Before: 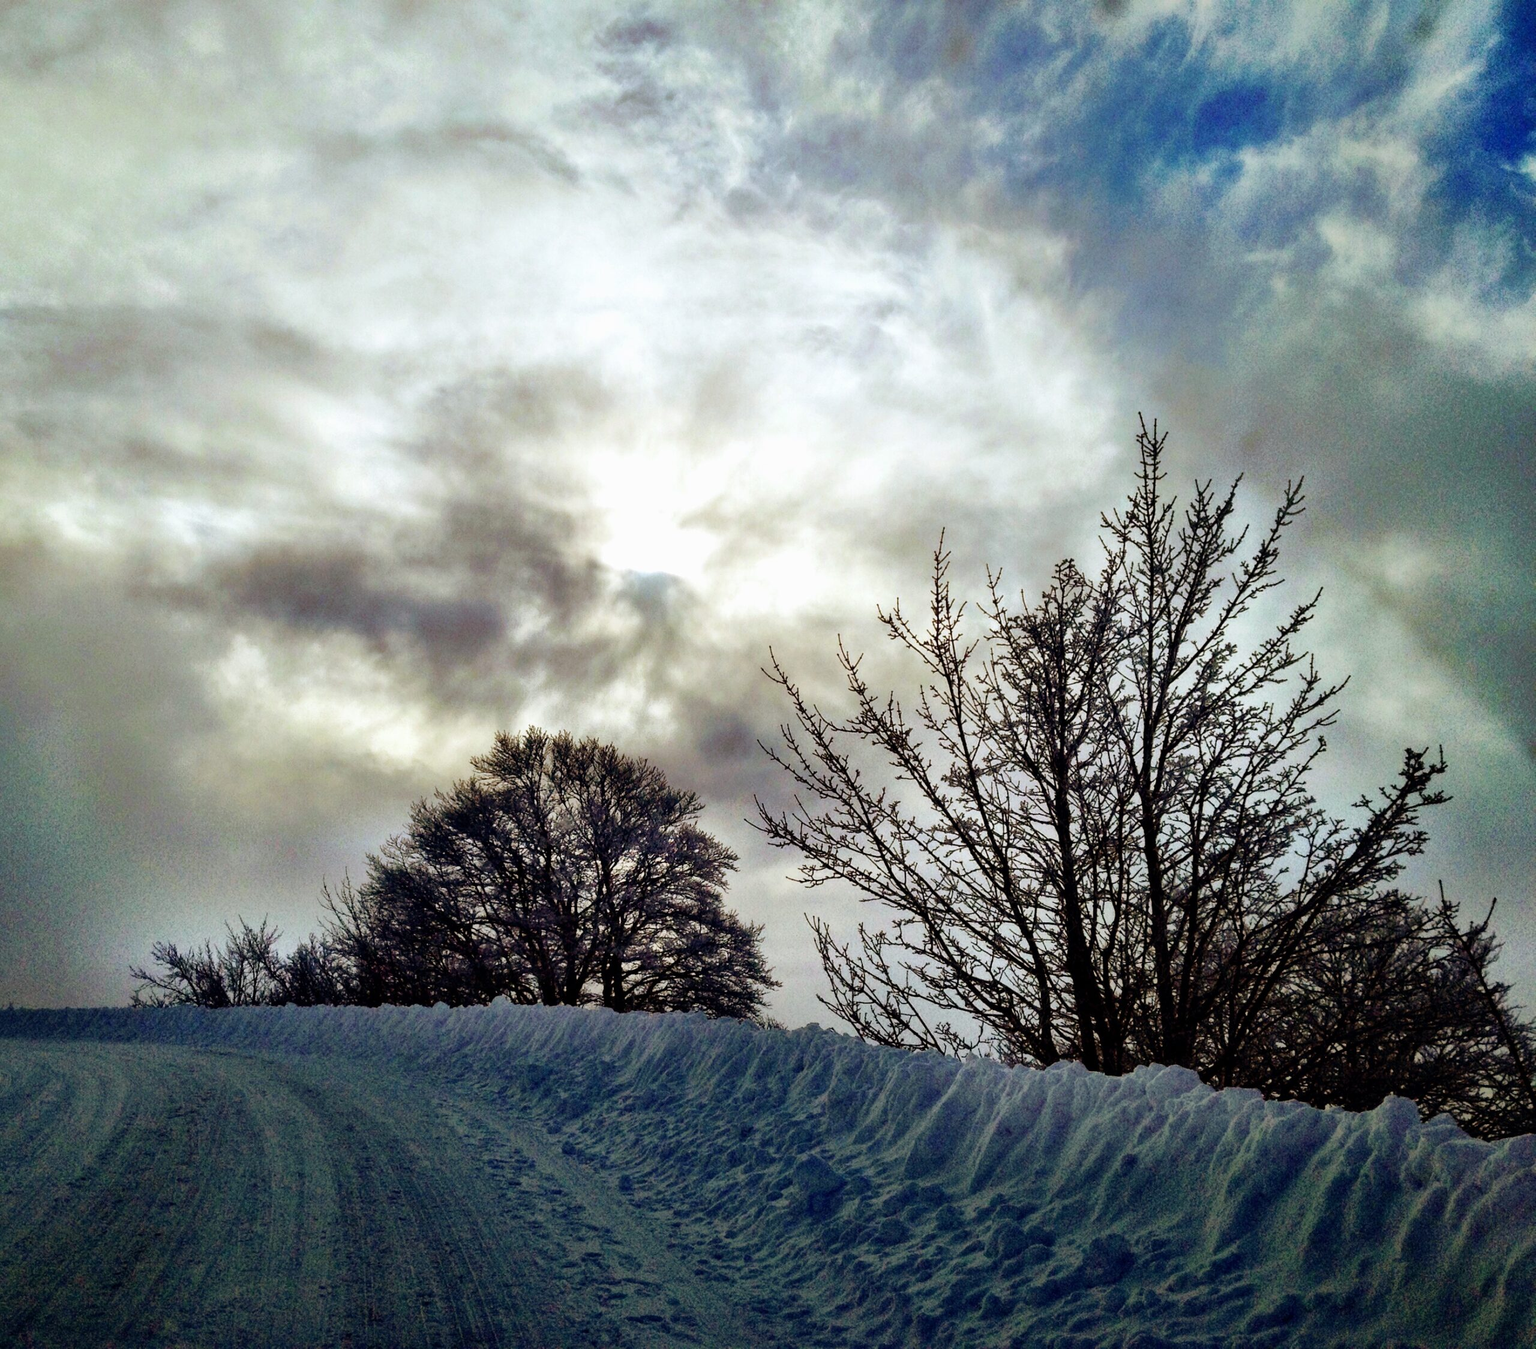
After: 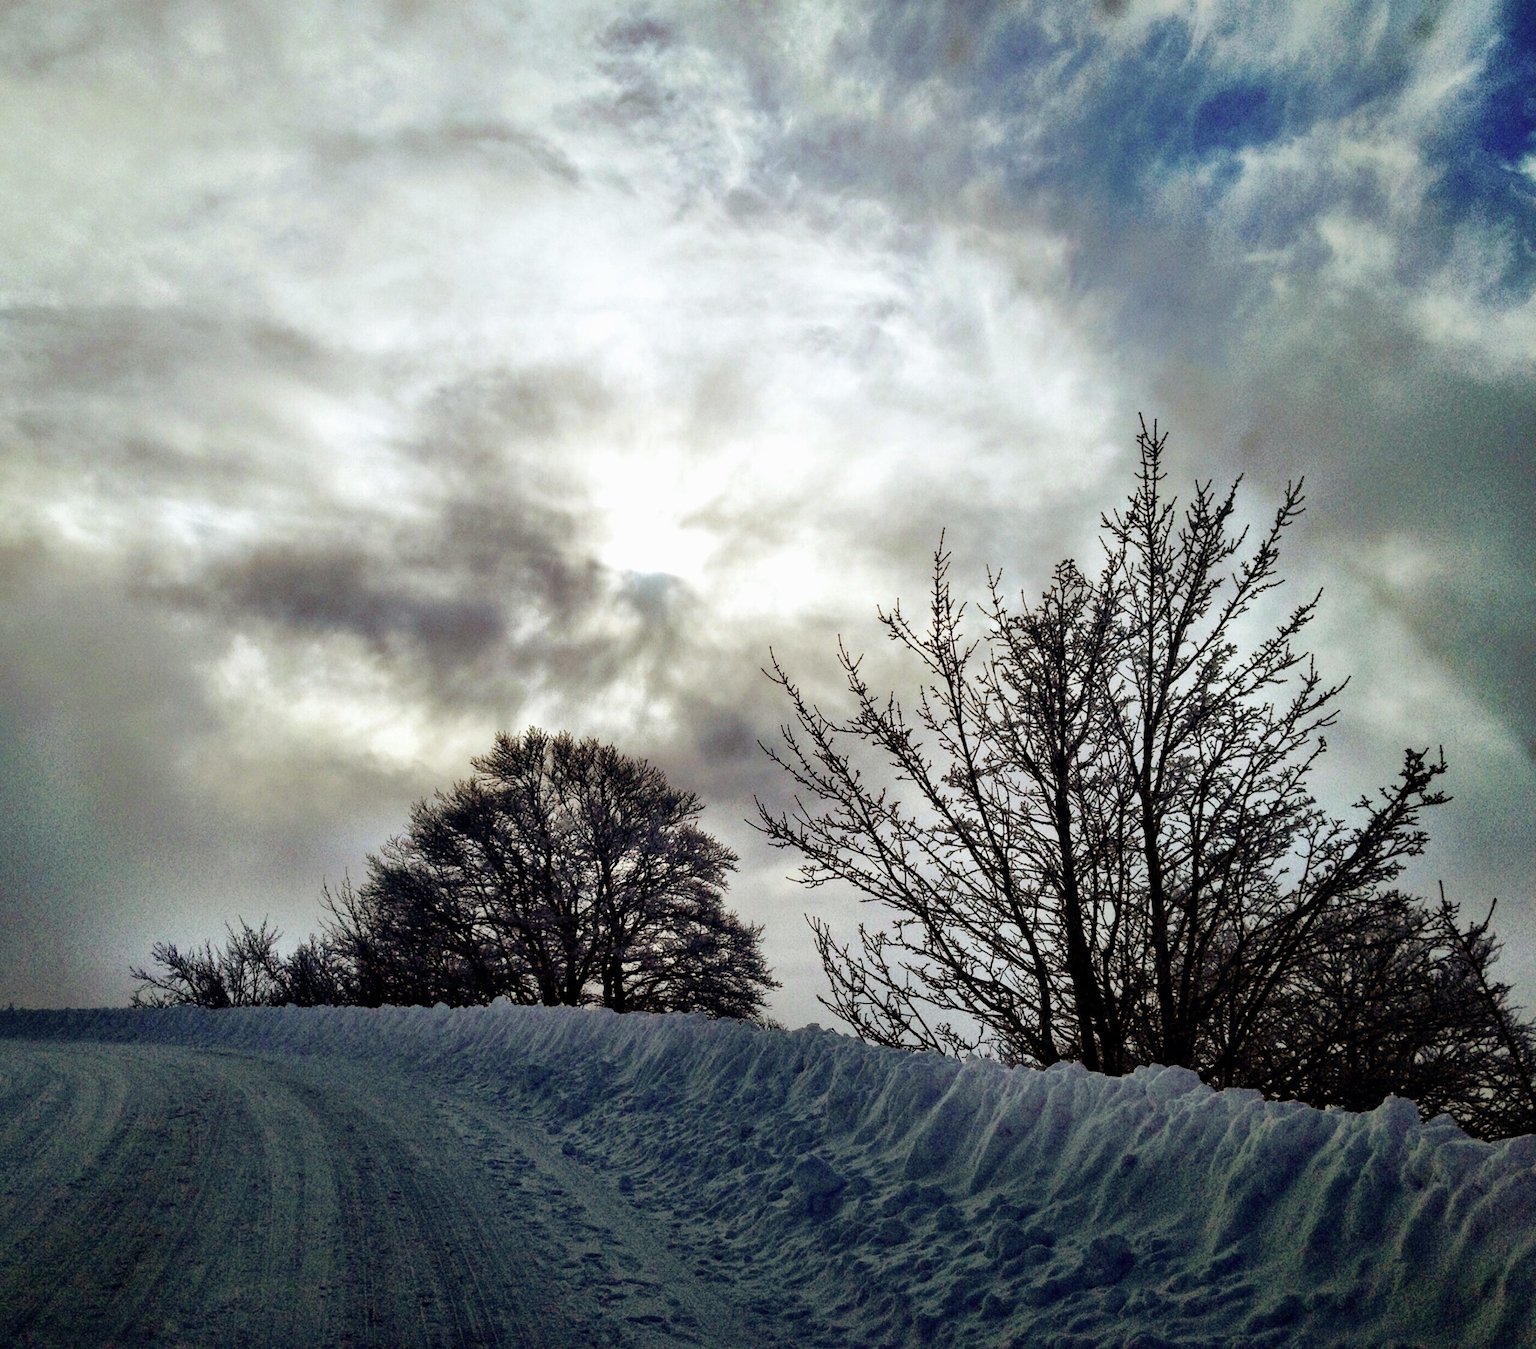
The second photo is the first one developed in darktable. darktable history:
color correction: highlights b* 0.052, saturation 0.771
